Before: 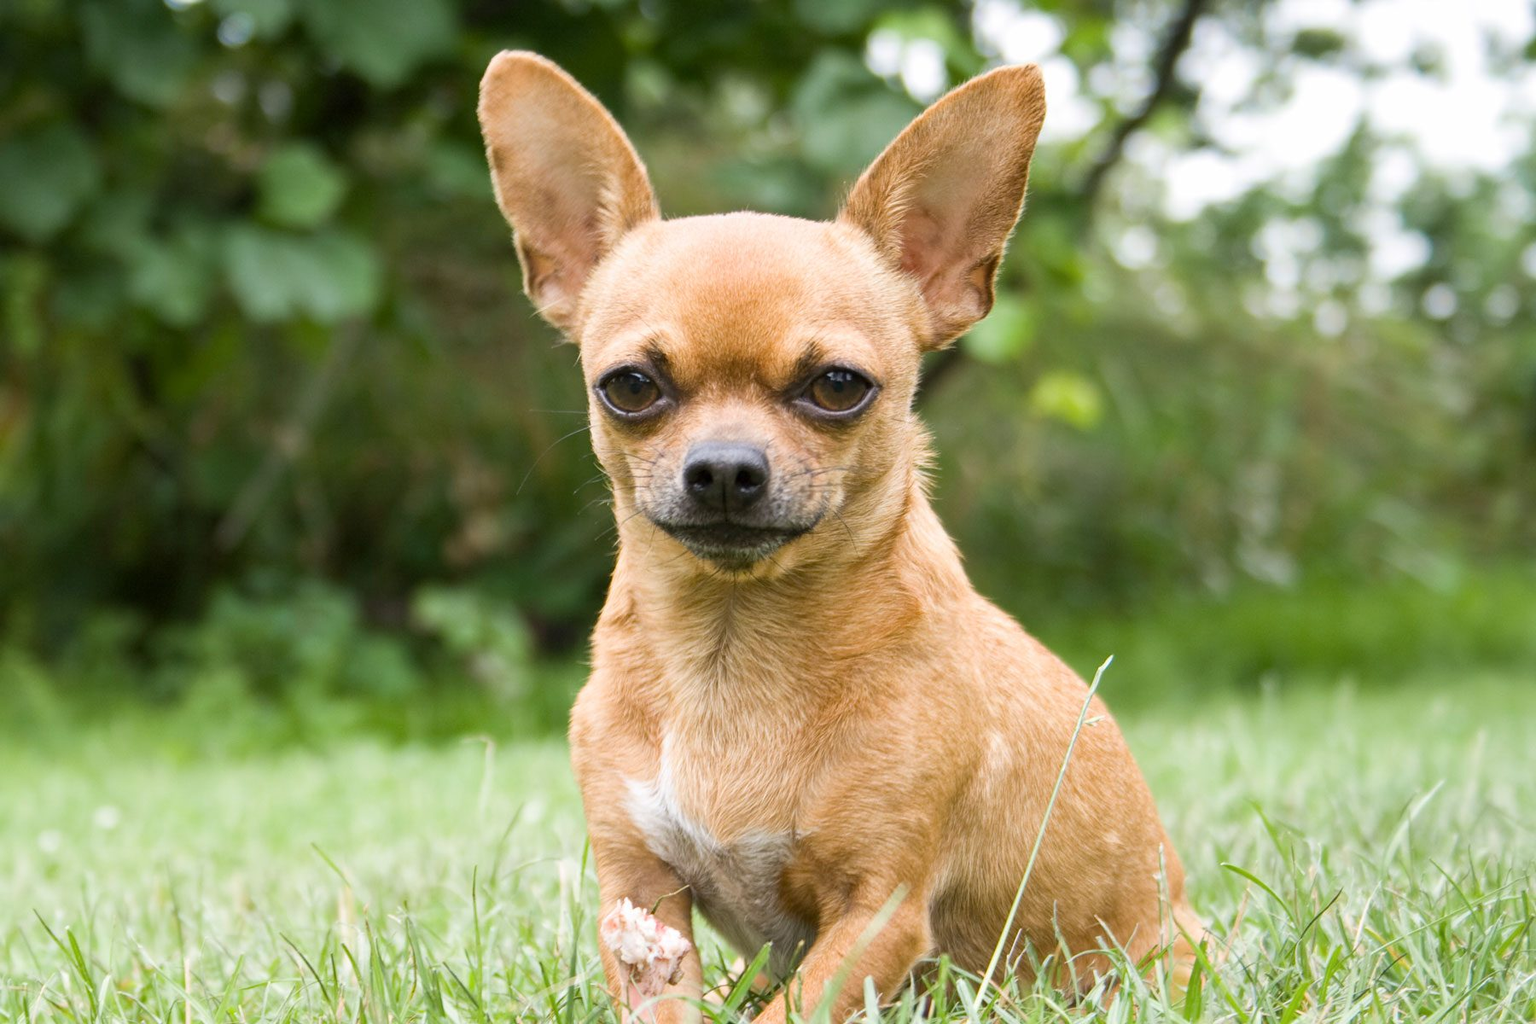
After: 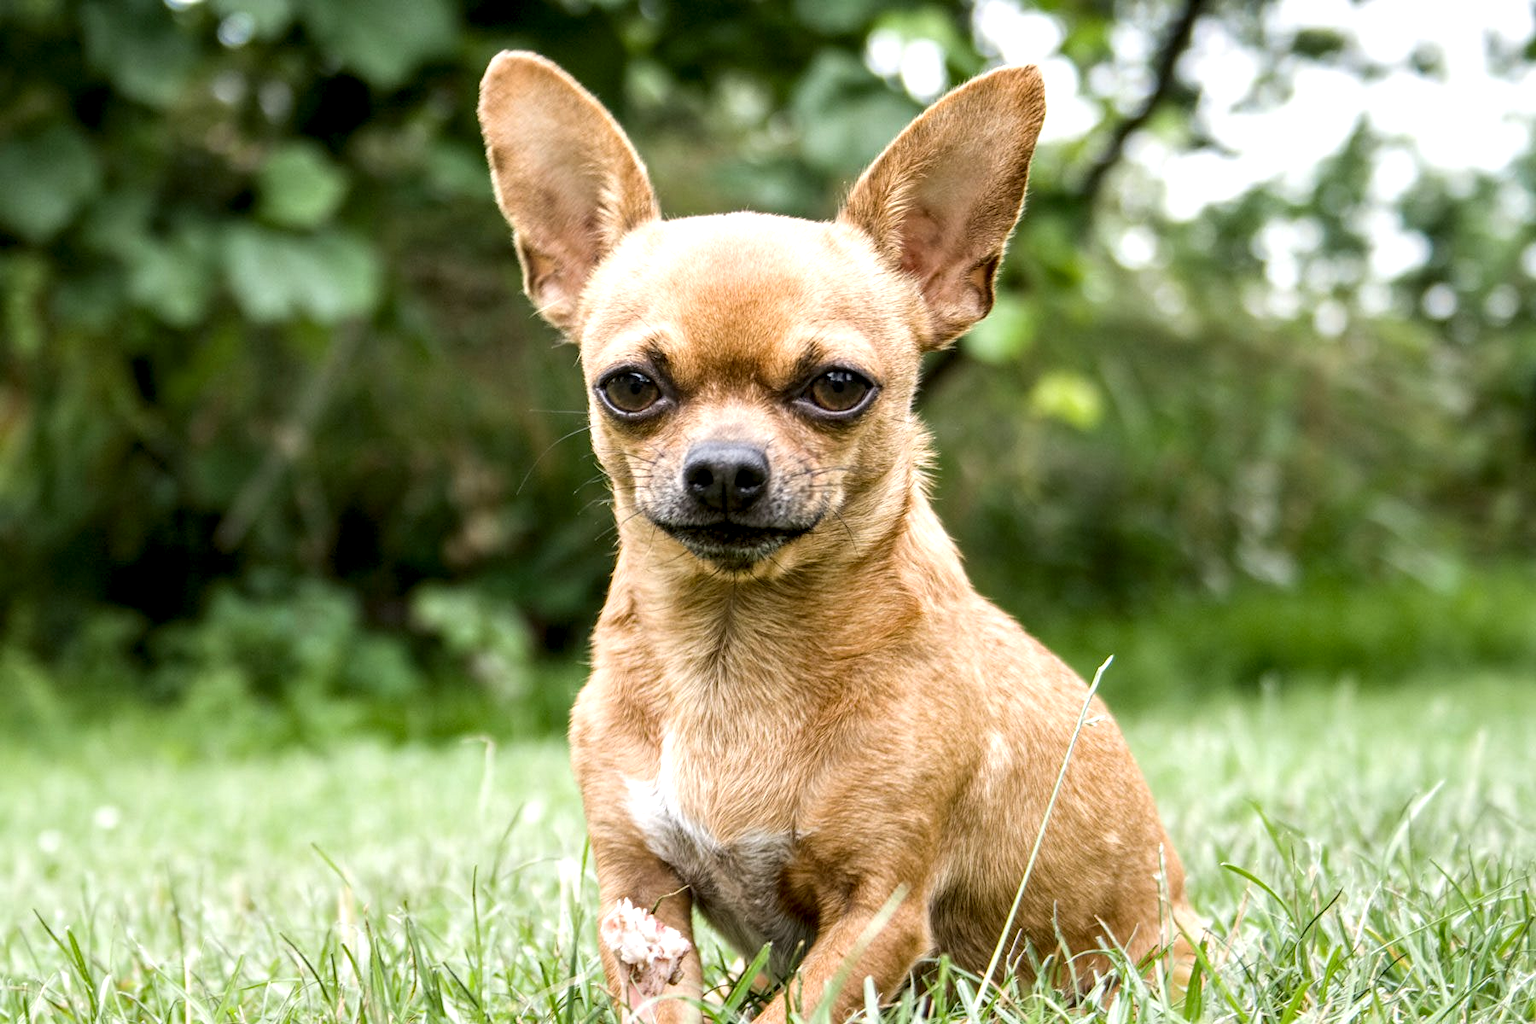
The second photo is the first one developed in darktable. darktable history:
local contrast: highlights 65%, shadows 53%, detail 169%, midtone range 0.516
